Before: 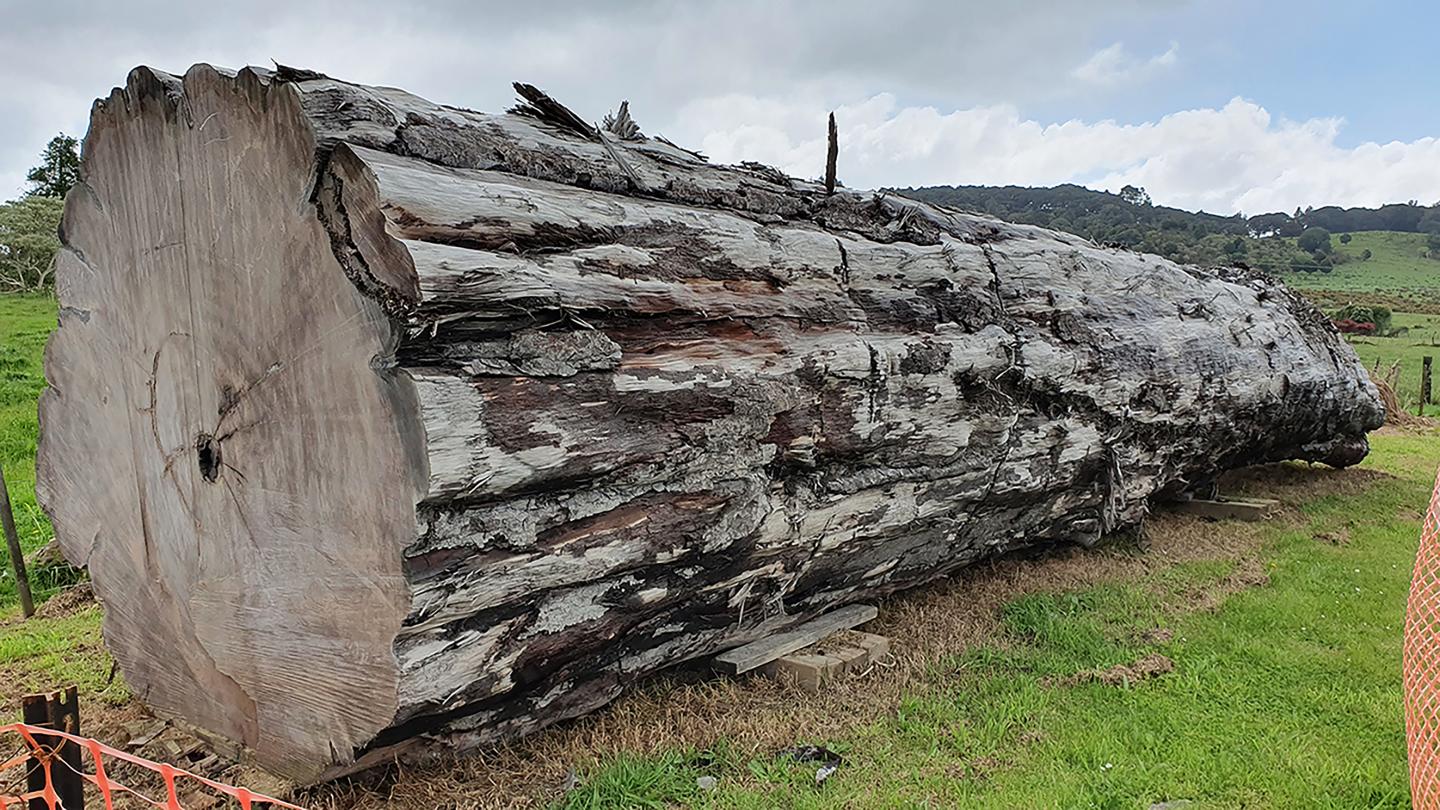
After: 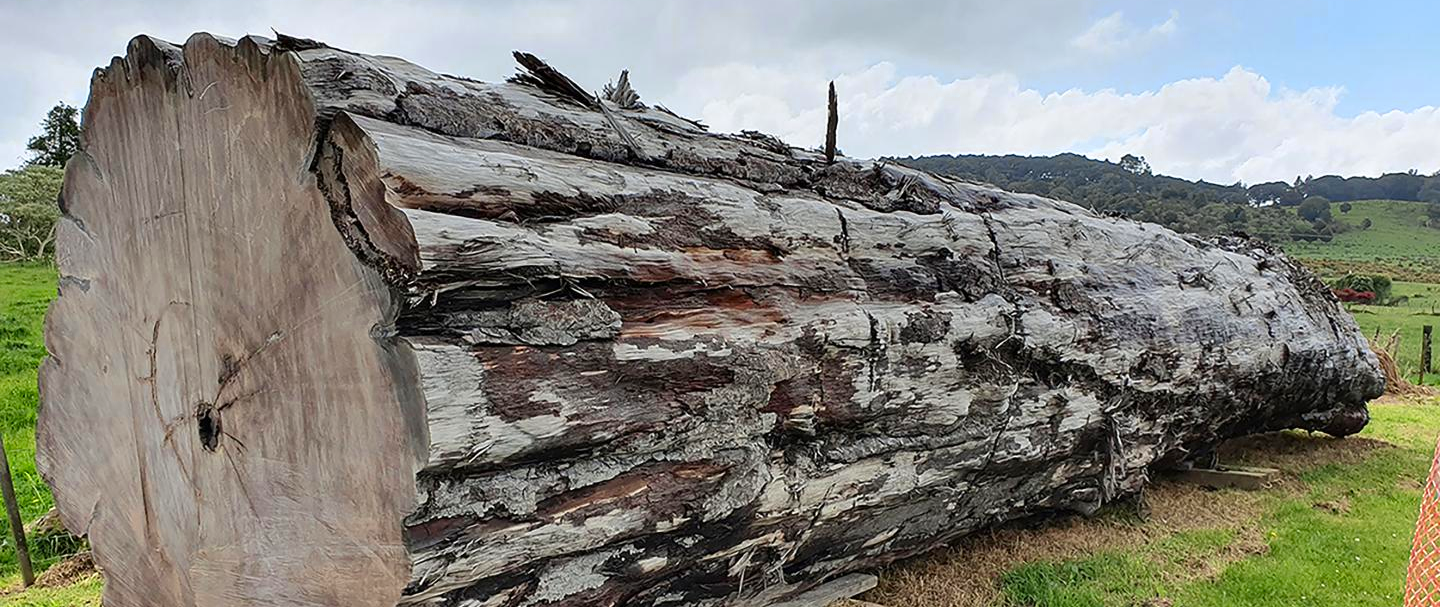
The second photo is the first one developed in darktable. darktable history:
color zones: curves: ch0 [(0.004, 0.305) (0.261, 0.623) (0.389, 0.399) (0.708, 0.571) (0.947, 0.34)]; ch1 [(0.025, 0.645) (0.229, 0.584) (0.326, 0.551) (0.484, 0.262) (0.757, 0.643)]
contrast brightness saturation: contrast 0.04, saturation 0.07
crop: top 3.857%, bottom 21.132%
